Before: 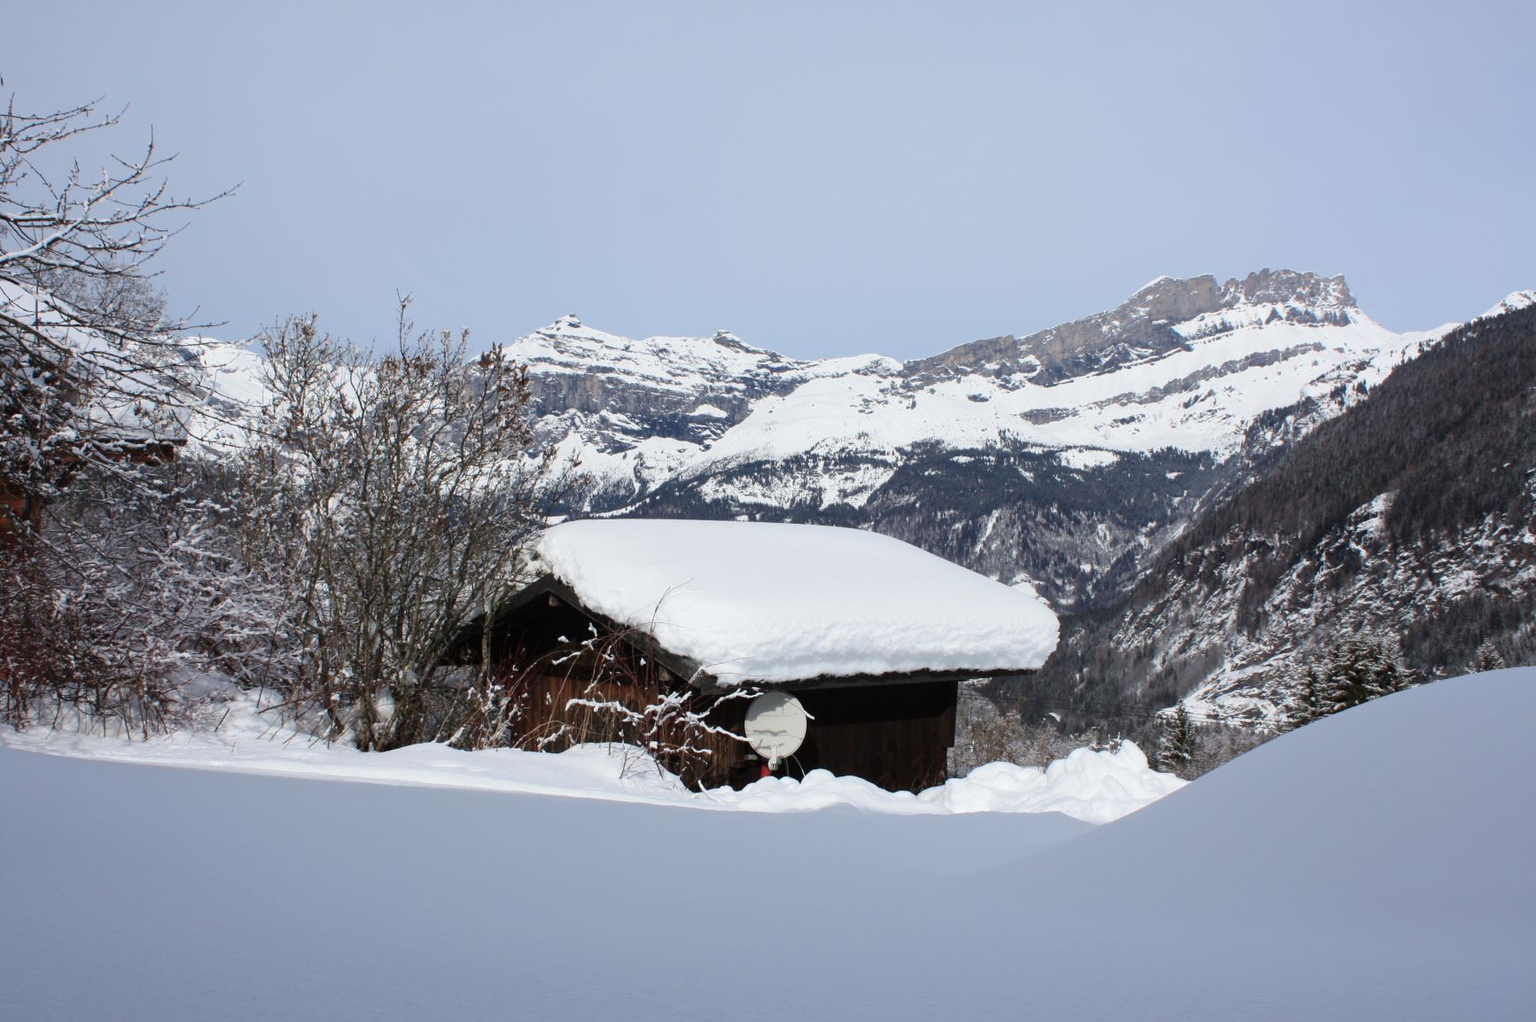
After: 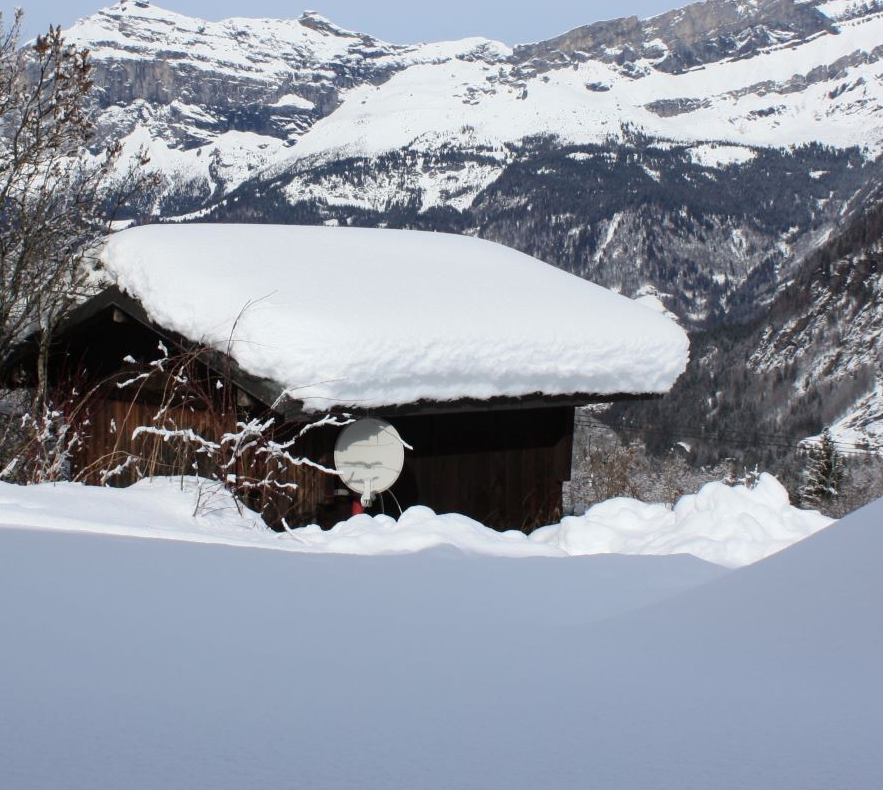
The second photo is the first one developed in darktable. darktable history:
crop and rotate: left 29.213%, top 31.446%, right 19.812%
